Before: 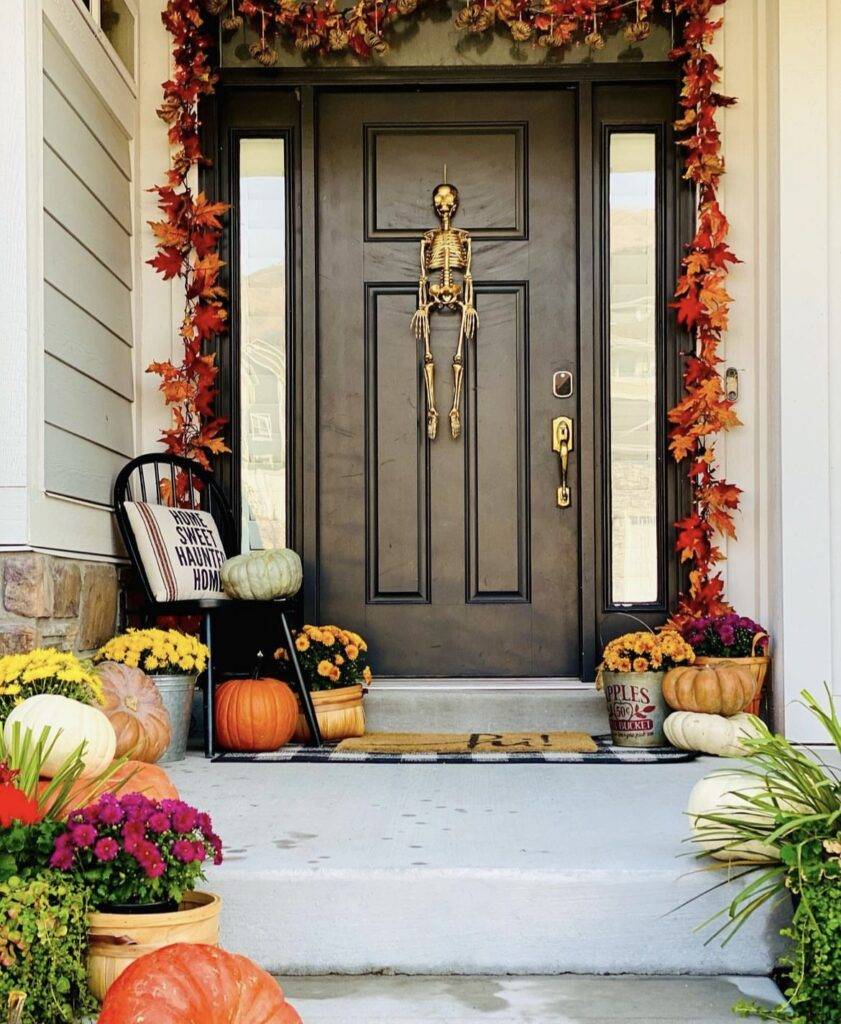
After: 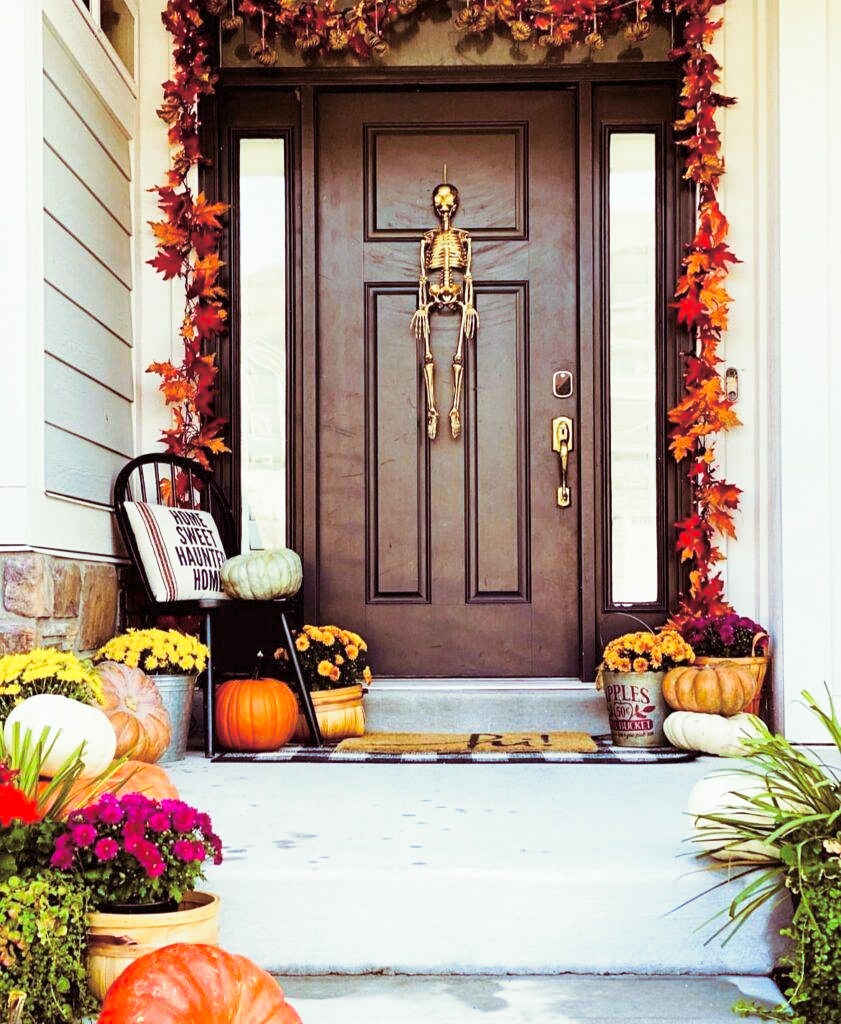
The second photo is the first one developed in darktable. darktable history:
white balance: red 0.954, blue 1.079
base curve: curves: ch0 [(0, 0) (0.579, 0.807) (1, 1)], preserve colors none
color balance rgb: perceptual saturation grading › global saturation 20%, perceptual saturation grading › highlights -25%, perceptual saturation grading › shadows 25%
split-toning: on, module defaults
